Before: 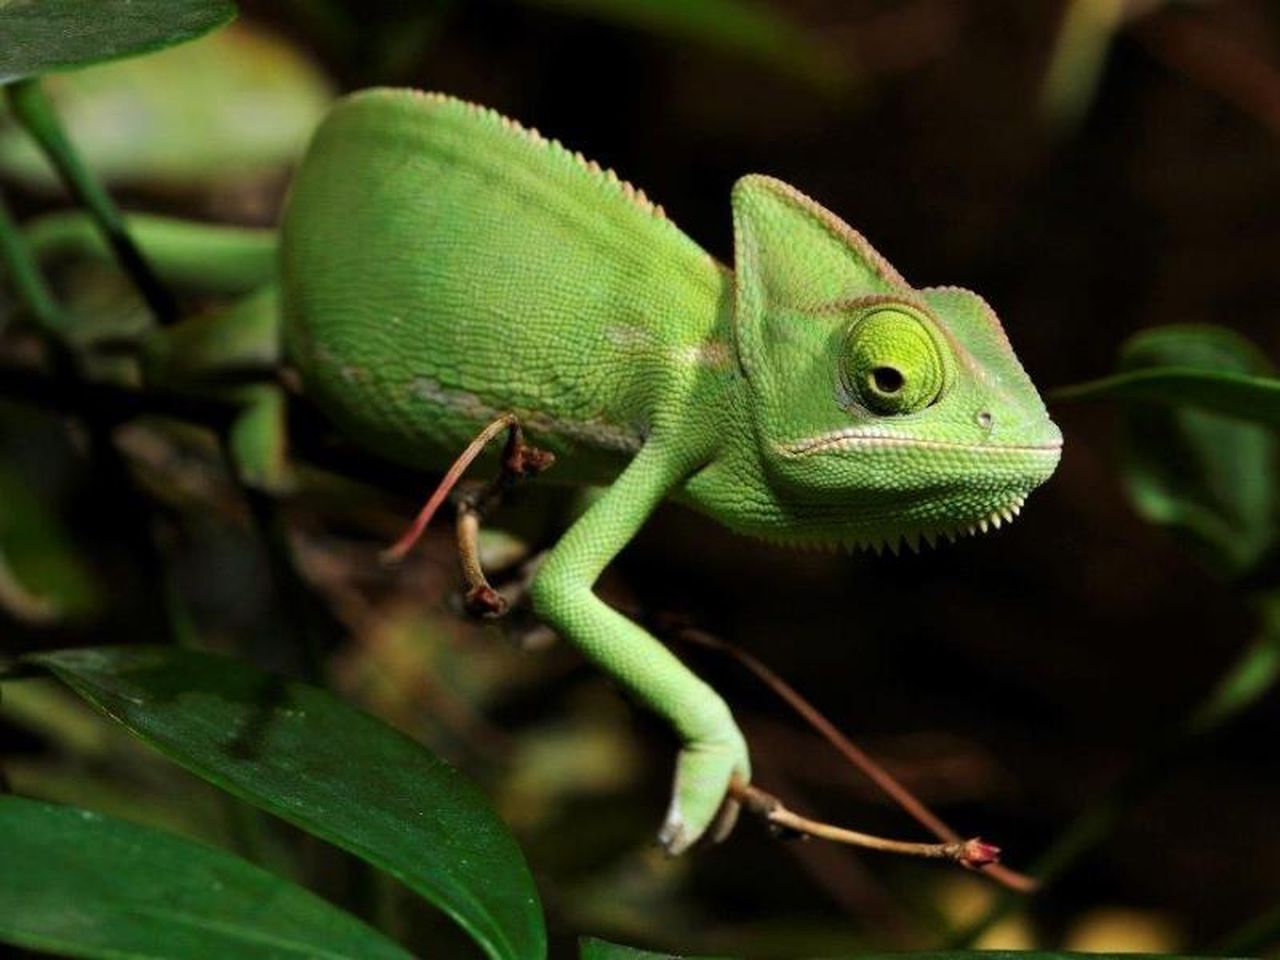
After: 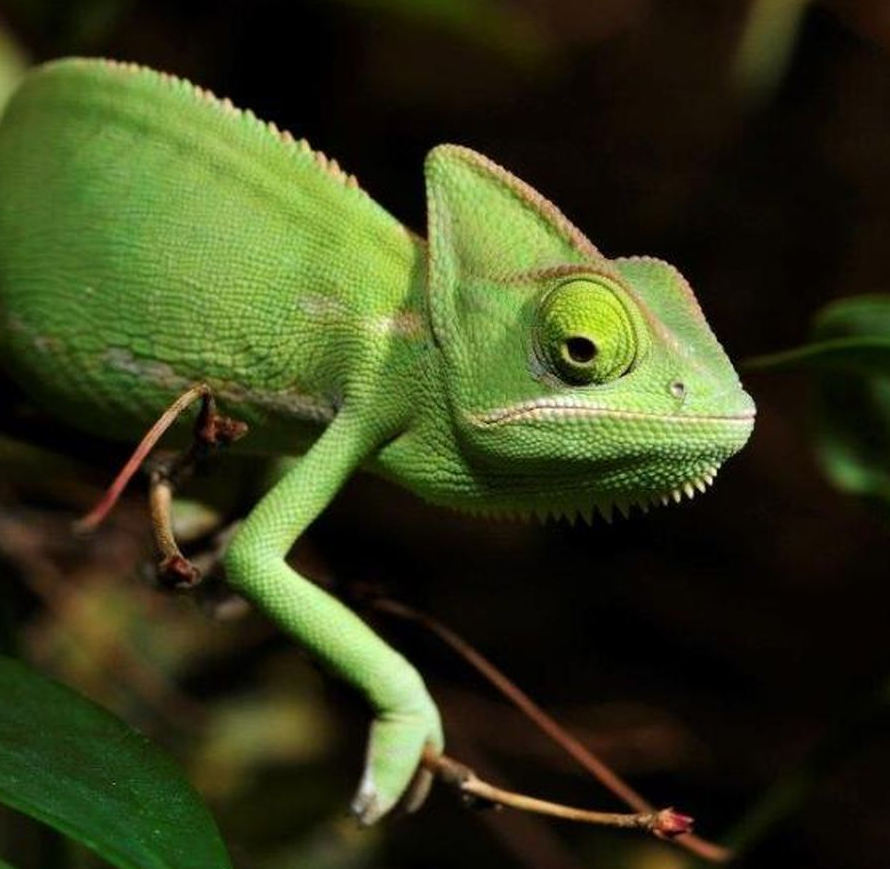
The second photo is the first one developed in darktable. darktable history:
crop and rotate: left 24.034%, top 3.164%, right 6.357%, bottom 6.261%
